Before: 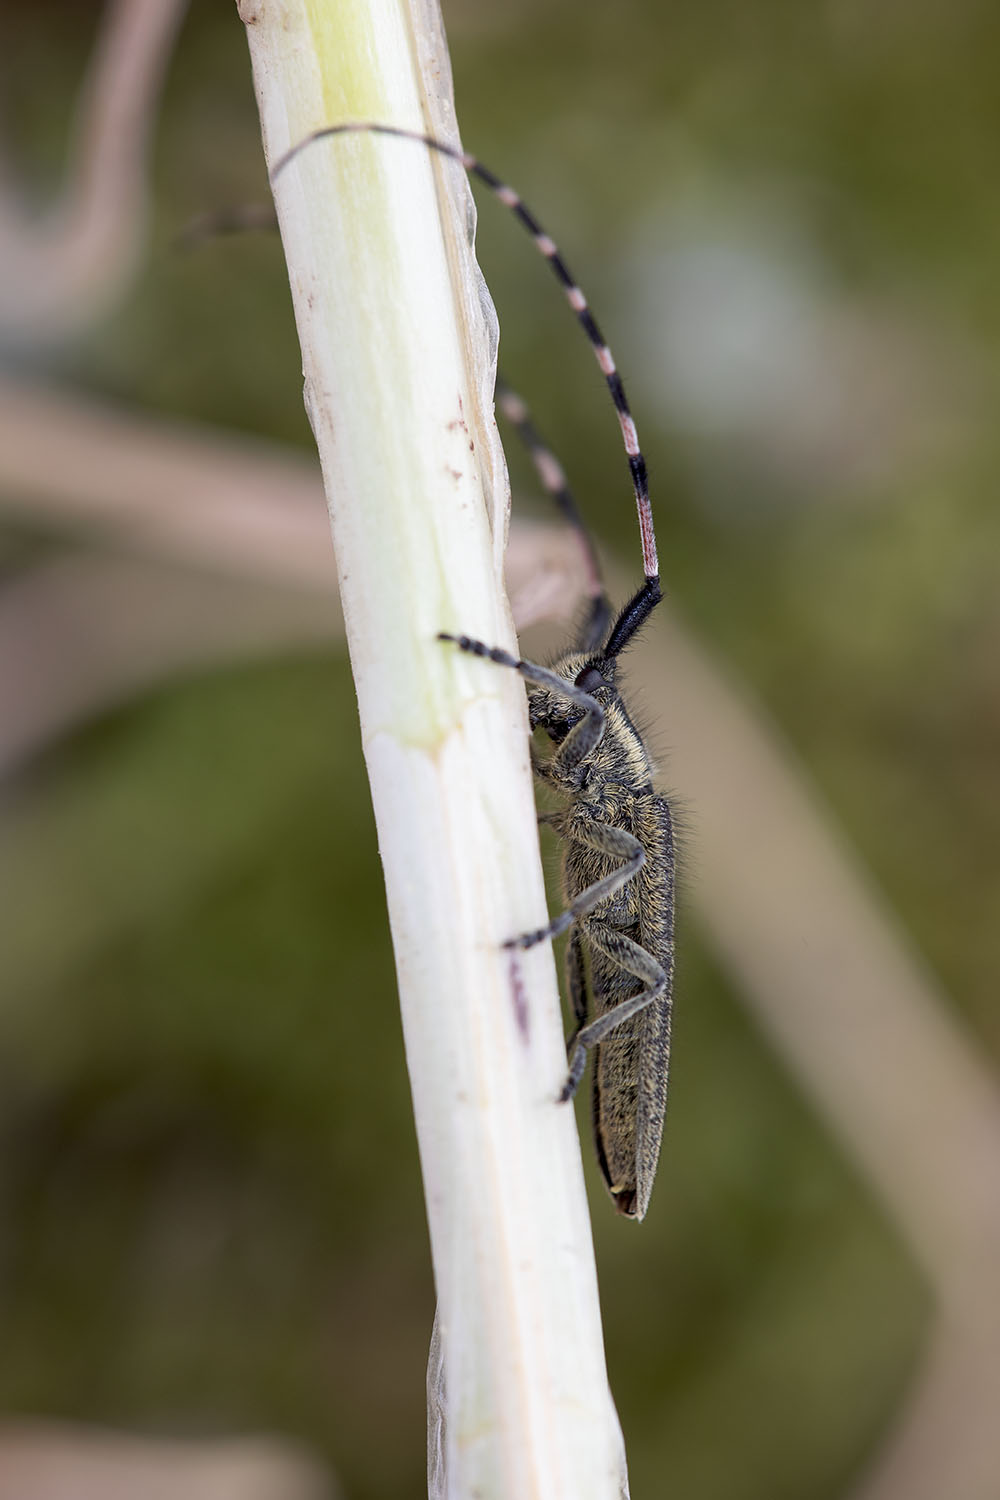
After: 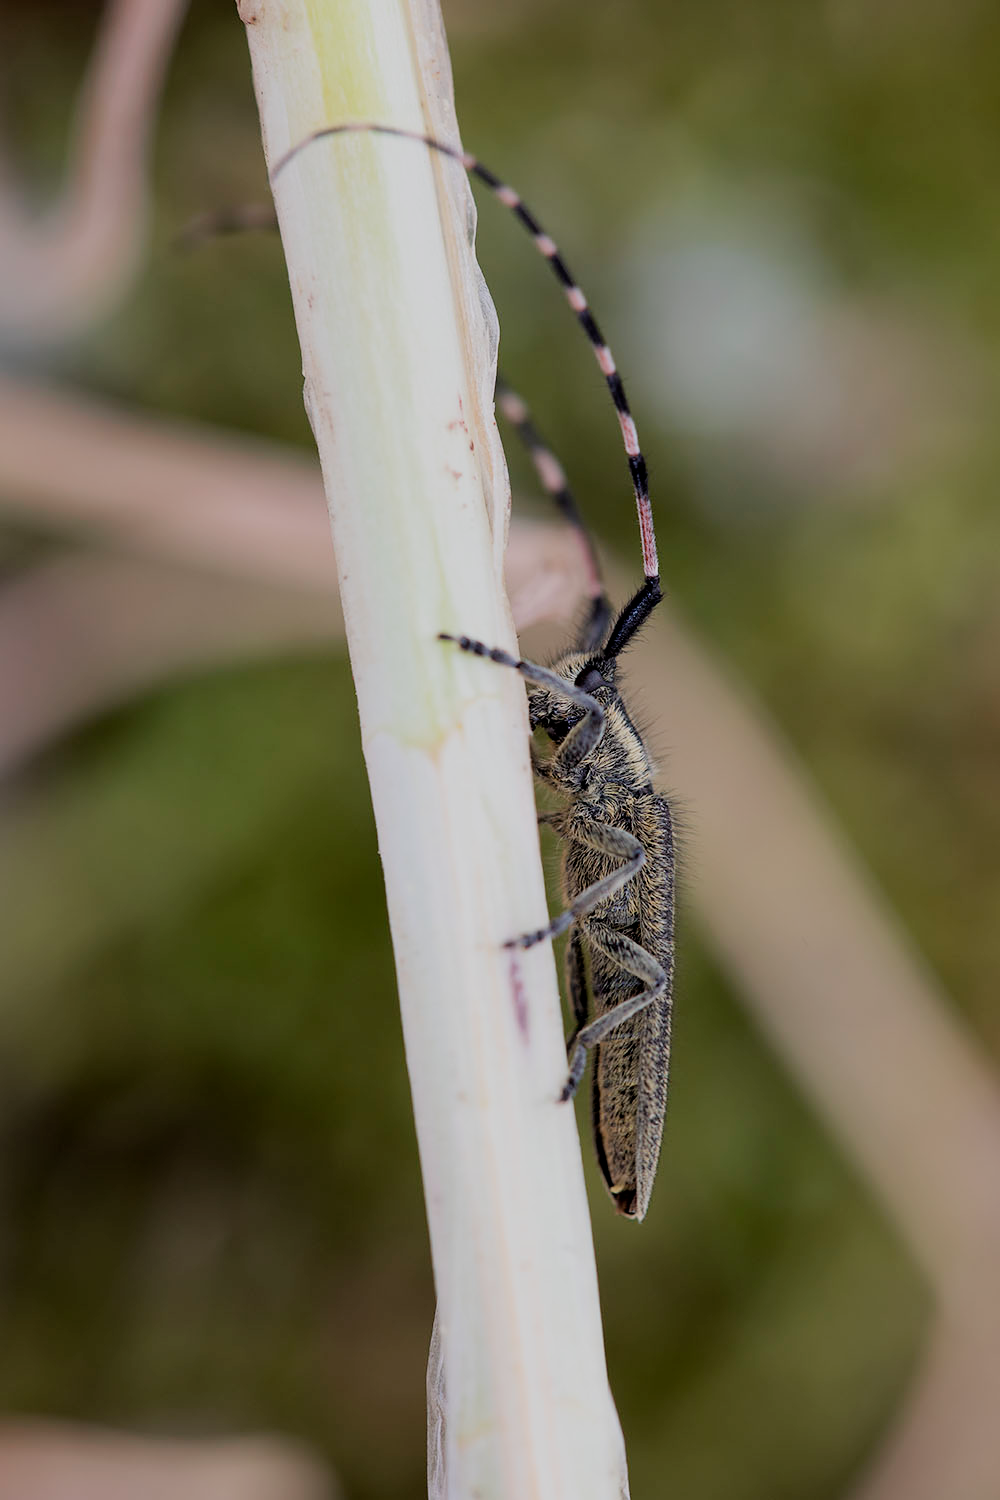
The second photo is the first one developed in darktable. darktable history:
filmic rgb: black relative exposure -7.65 EV, white relative exposure 4.56 EV, hardness 3.61
color balance: mode lift, gamma, gain (sRGB)
